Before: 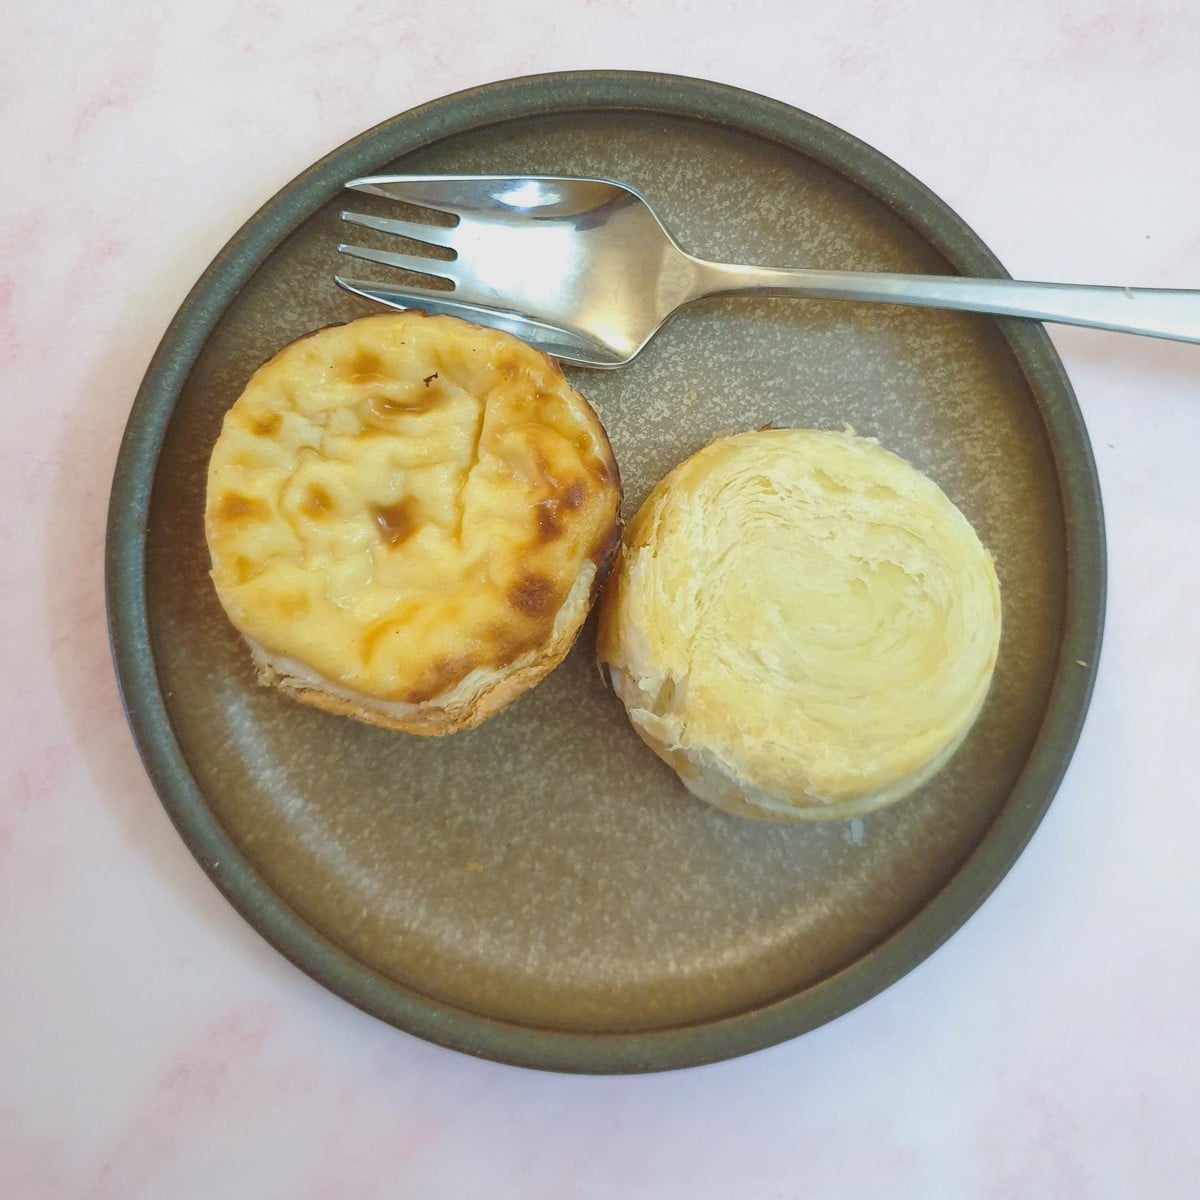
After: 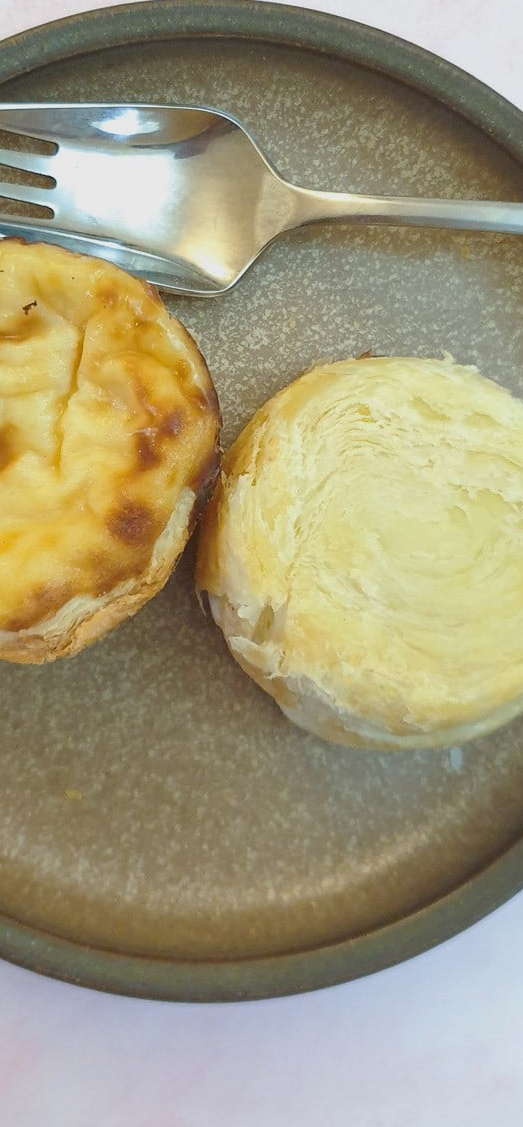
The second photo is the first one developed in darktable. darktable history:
crop: left 33.435%, top 6.004%, right 22.908%
